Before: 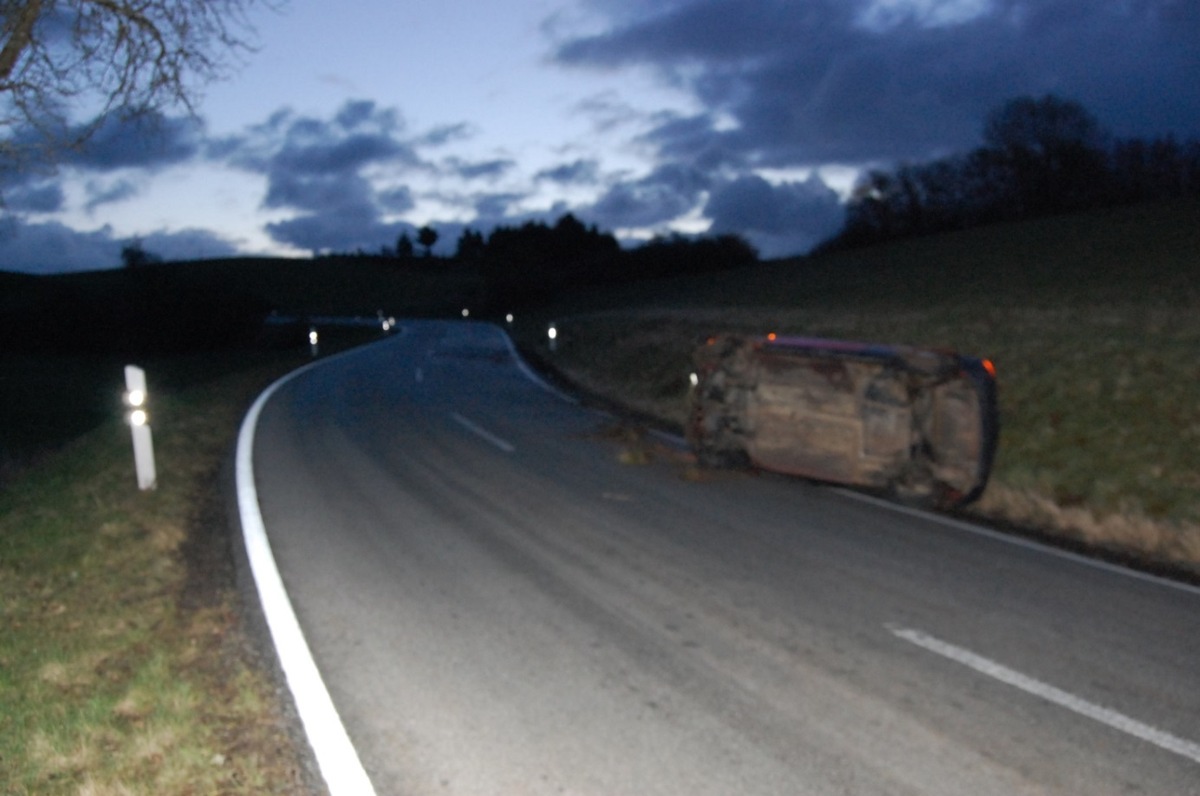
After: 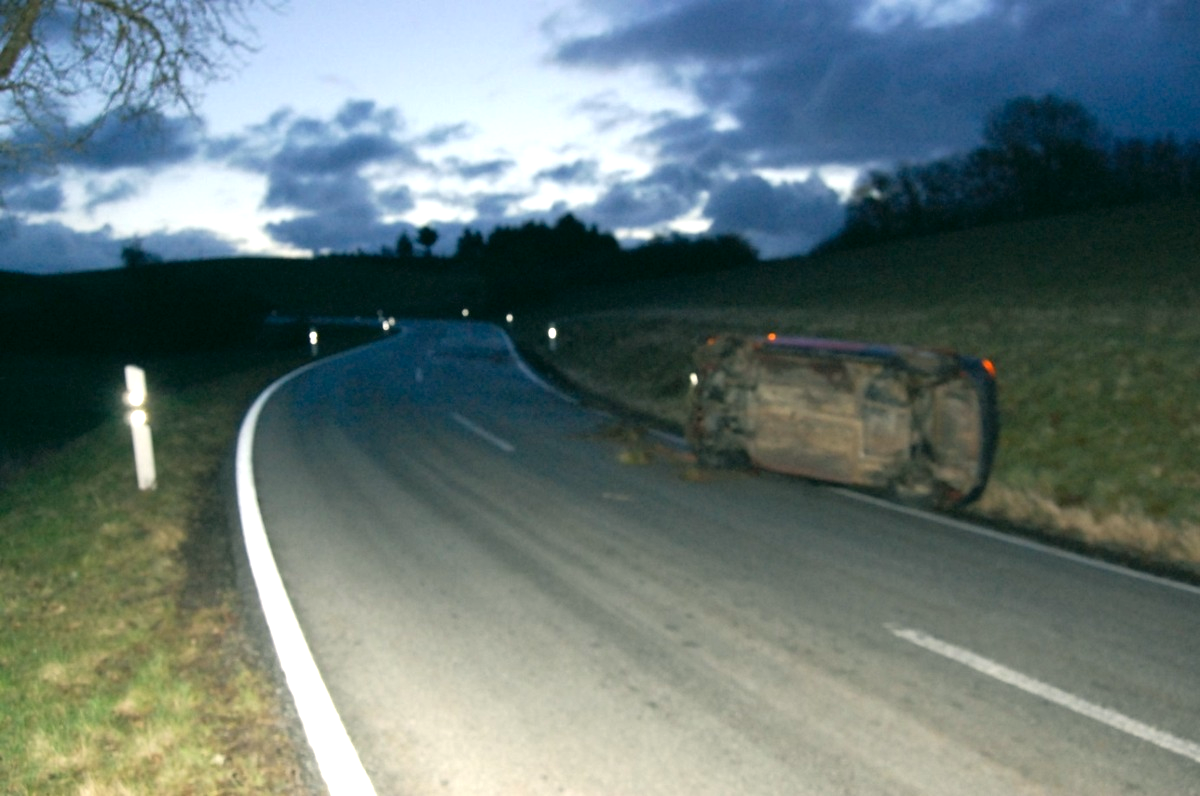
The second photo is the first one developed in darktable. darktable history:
exposure: black level correction 0, exposure 0.7 EV, compensate exposure bias true, compensate highlight preservation false
color correction: highlights a* -0.482, highlights b* 9.48, shadows a* -9.48, shadows b* 0.803
